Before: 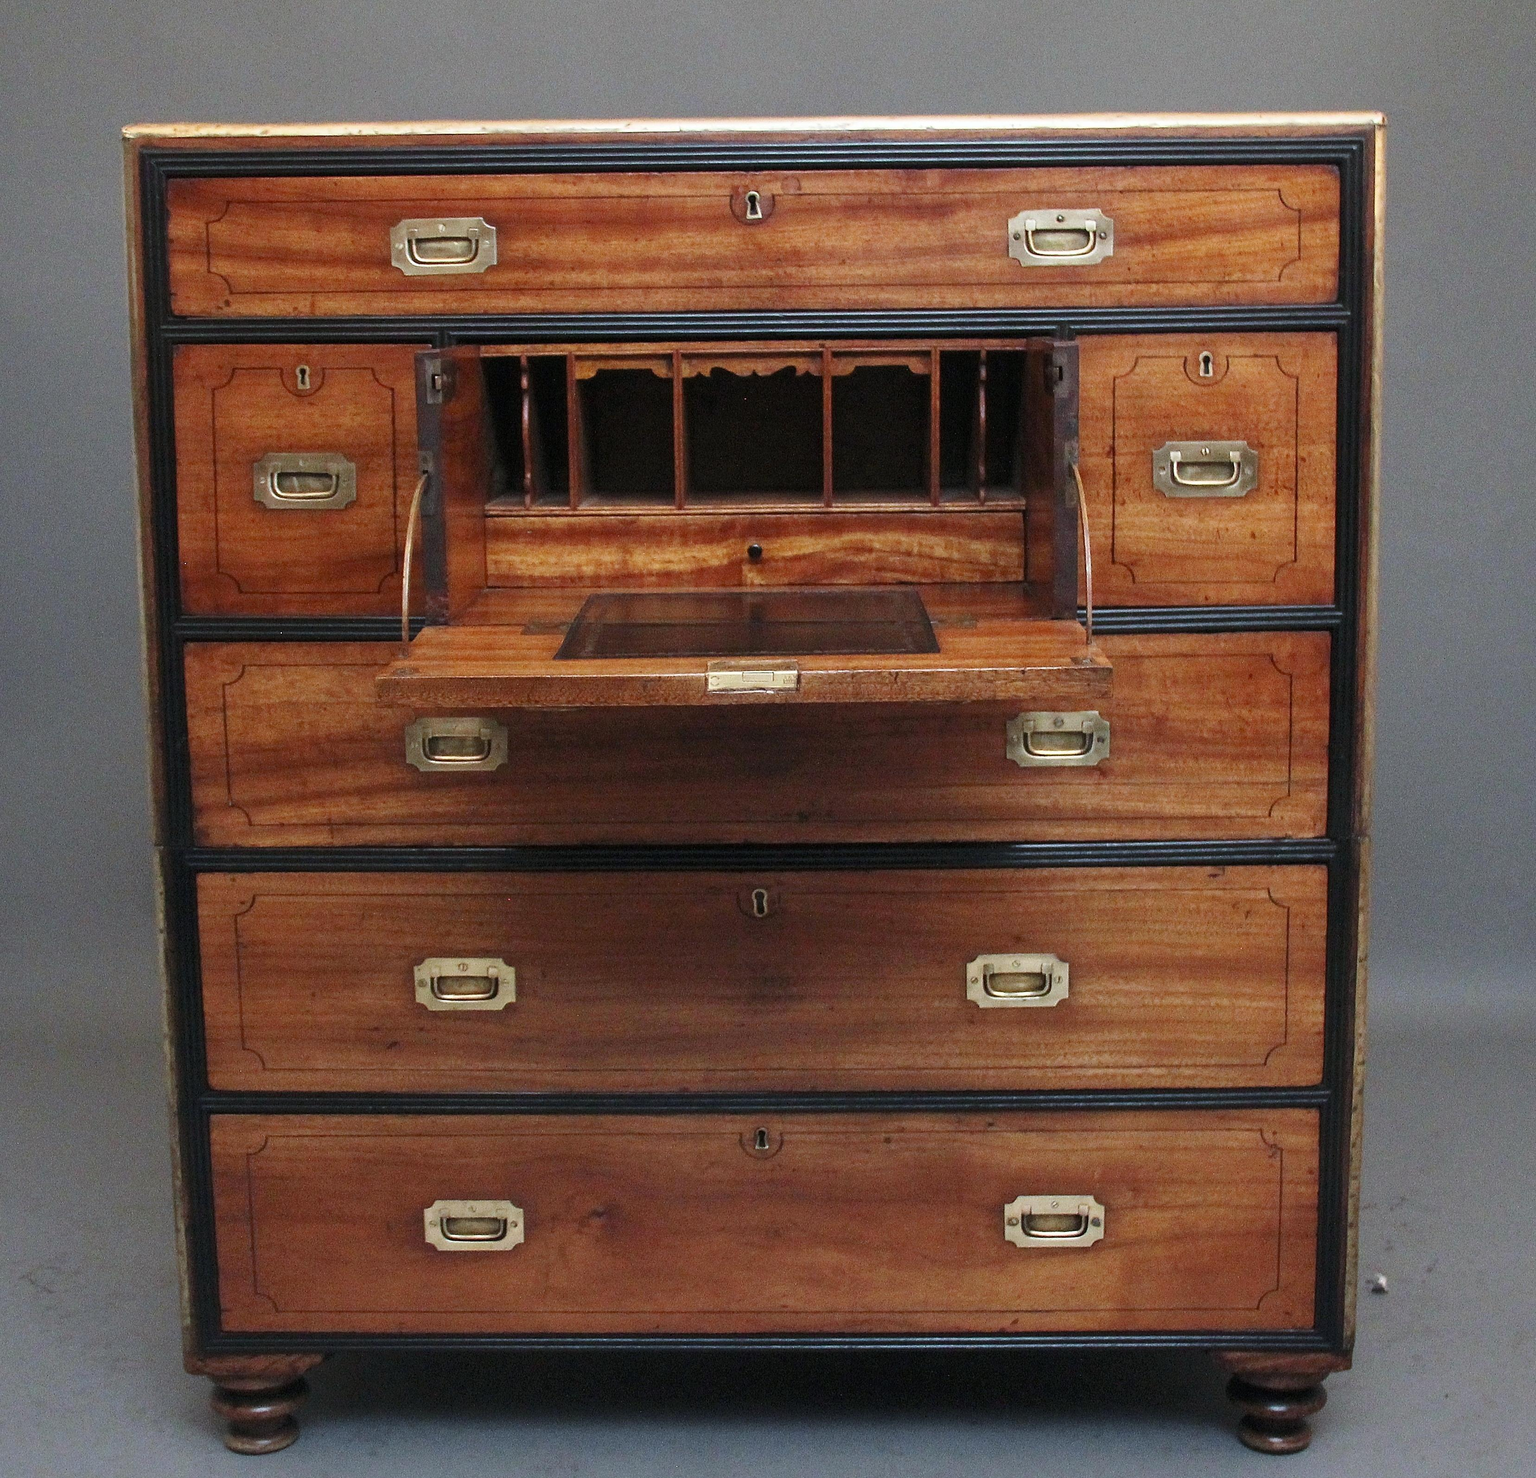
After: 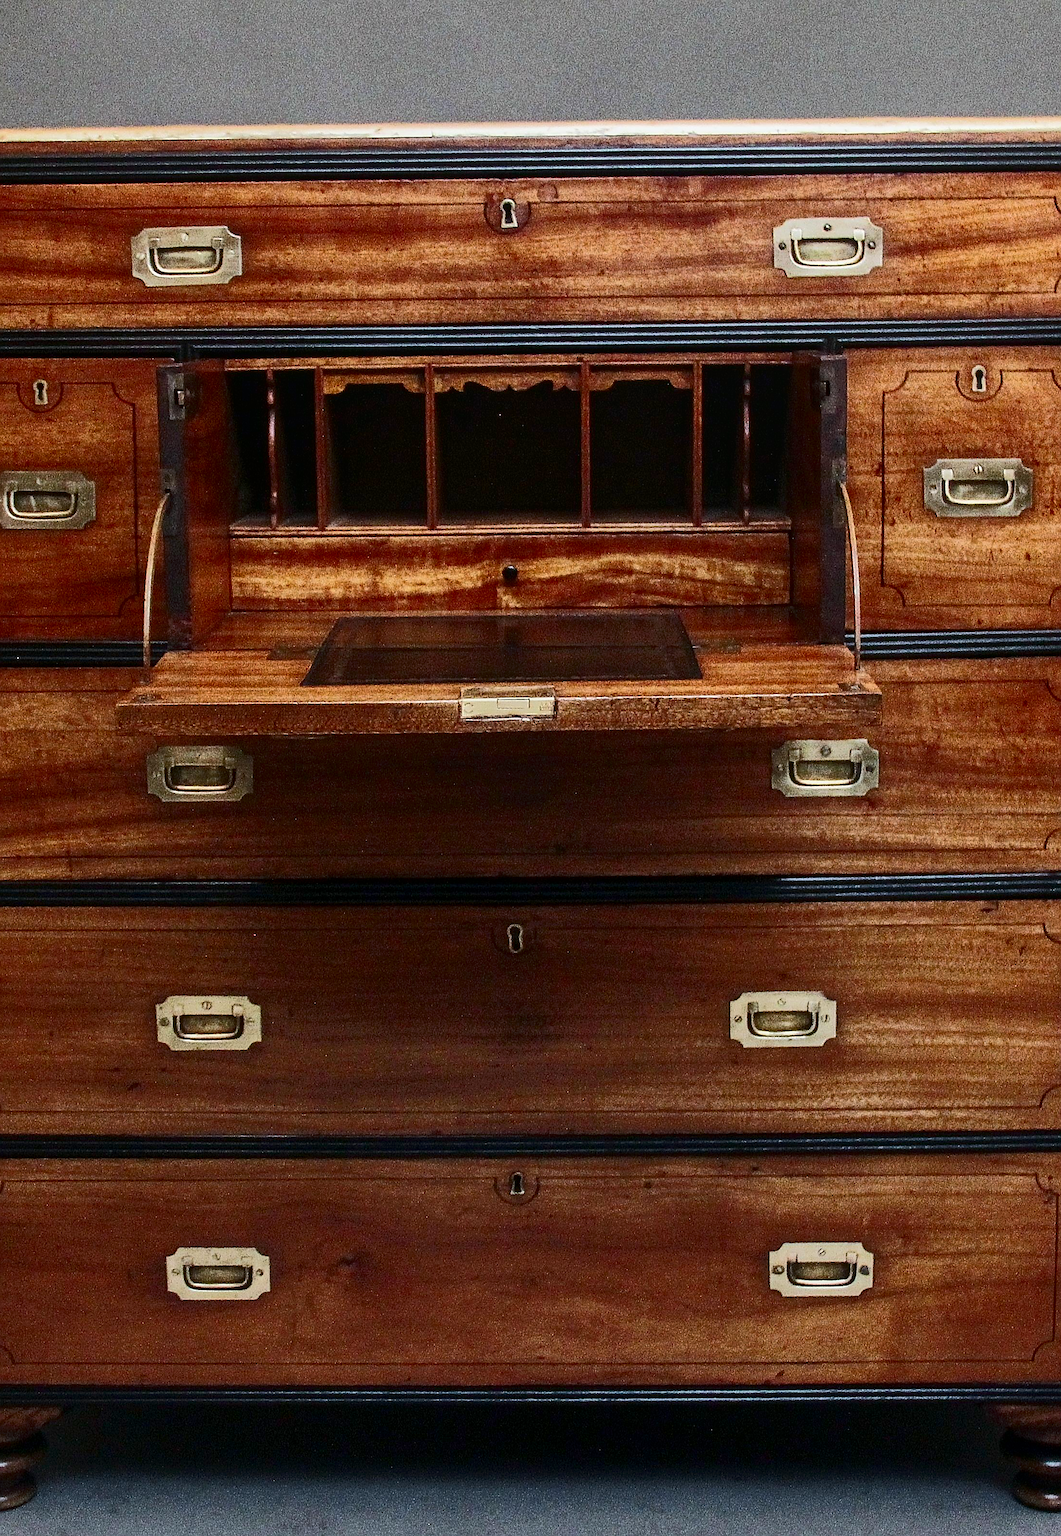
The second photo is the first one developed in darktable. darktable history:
shadows and highlights: shadows 20.88, highlights -81.15, soften with gaussian
crop: left 17.217%, right 16.286%
sharpen: amount 0.497
contrast brightness saturation: saturation 0.096
tone curve: curves: ch0 [(0, 0) (0.003, 0.002) (0.011, 0.002) (0.025, 0.002) (0.044, 0.007) (0.069, 0.014) (0.1, 0.026) (0.136, 0.04) (0.177, 0.061) (0.224, 0.1) (0.277, 0.151) (0.335, 0.198) (0.399, 0.272) (0.468, 0.387) (0.543, 0.553) (0.623, 0.716) (0.709, 0.8) (0.801, 0.855) (0.898, 0.897) (1, 1)], color space Lab, independent channels, preserve colors none
local contrast: detail 109%
